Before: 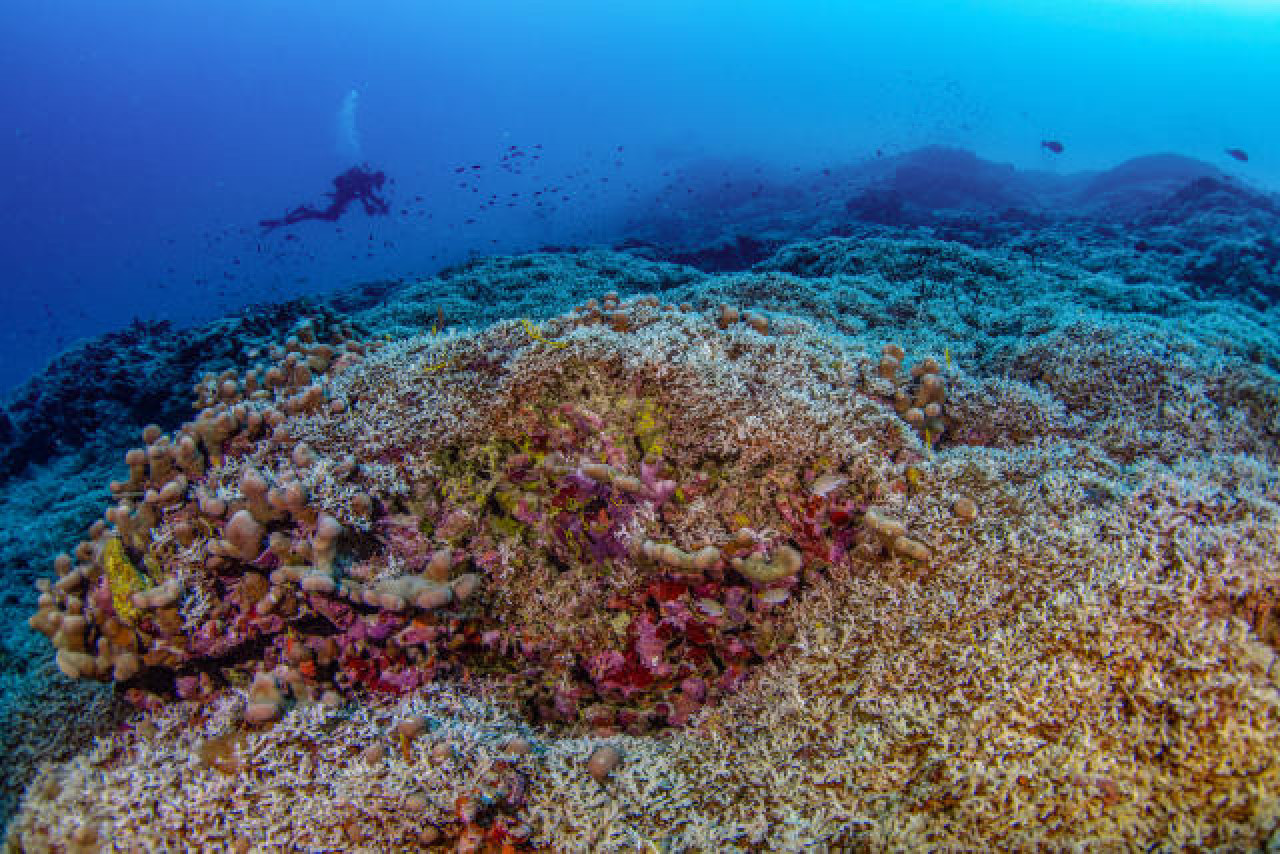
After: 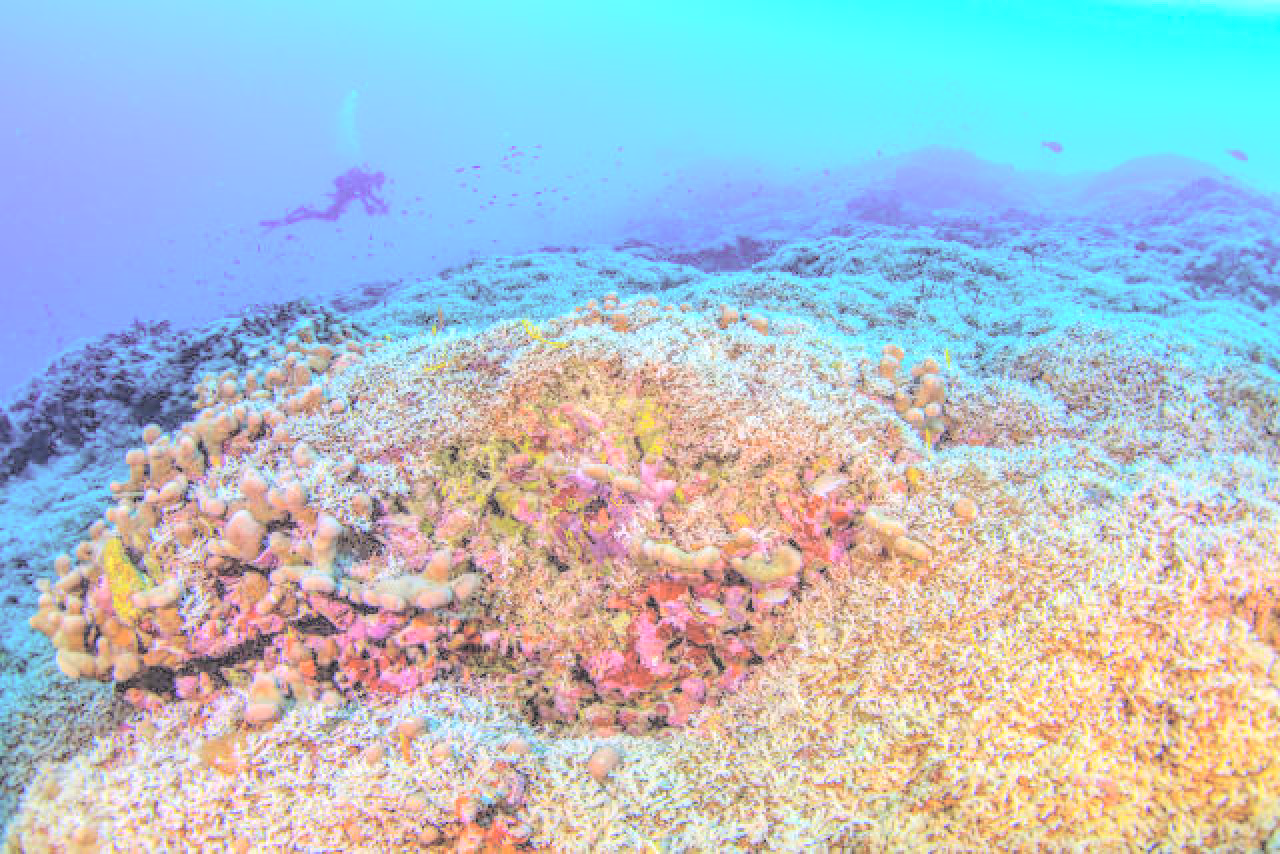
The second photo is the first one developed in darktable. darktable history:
contrast brightness saturation: brightness 0.992
exposure: exposure 0.737 EV, compensate highlight preservation false
